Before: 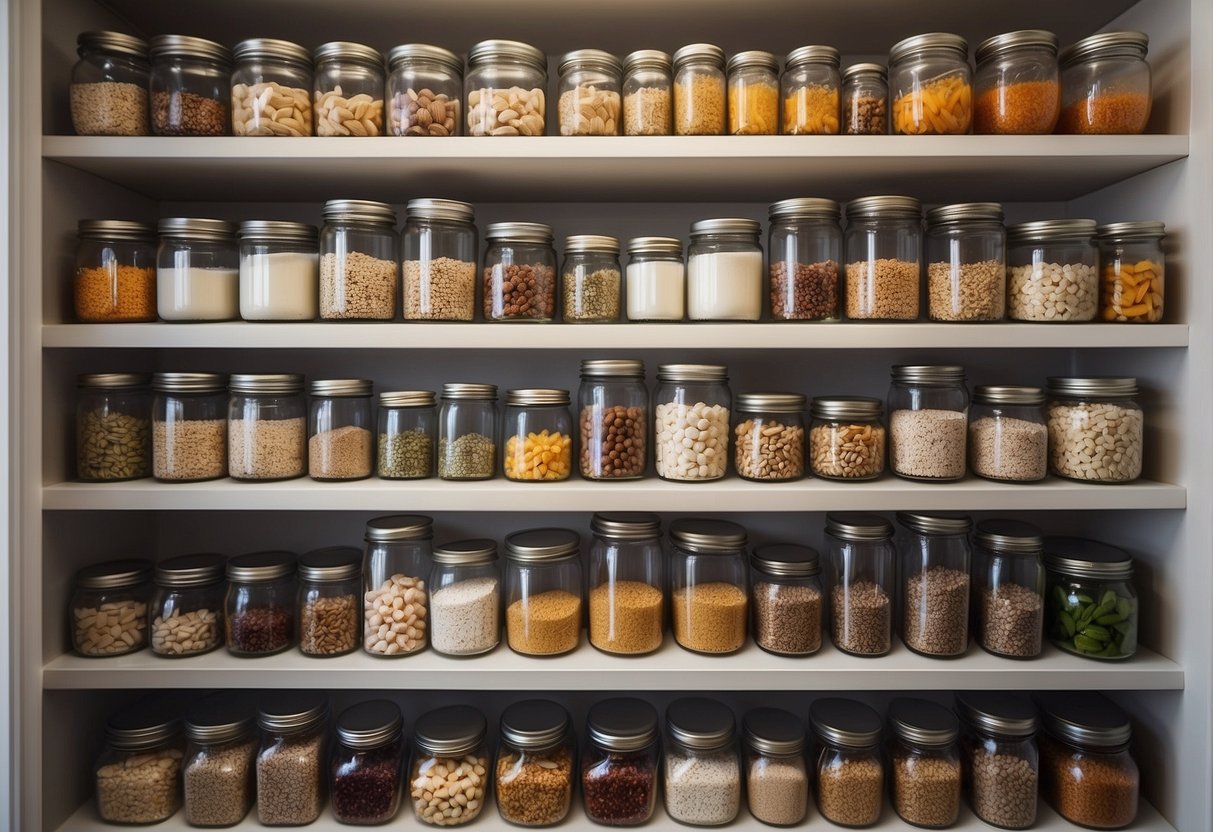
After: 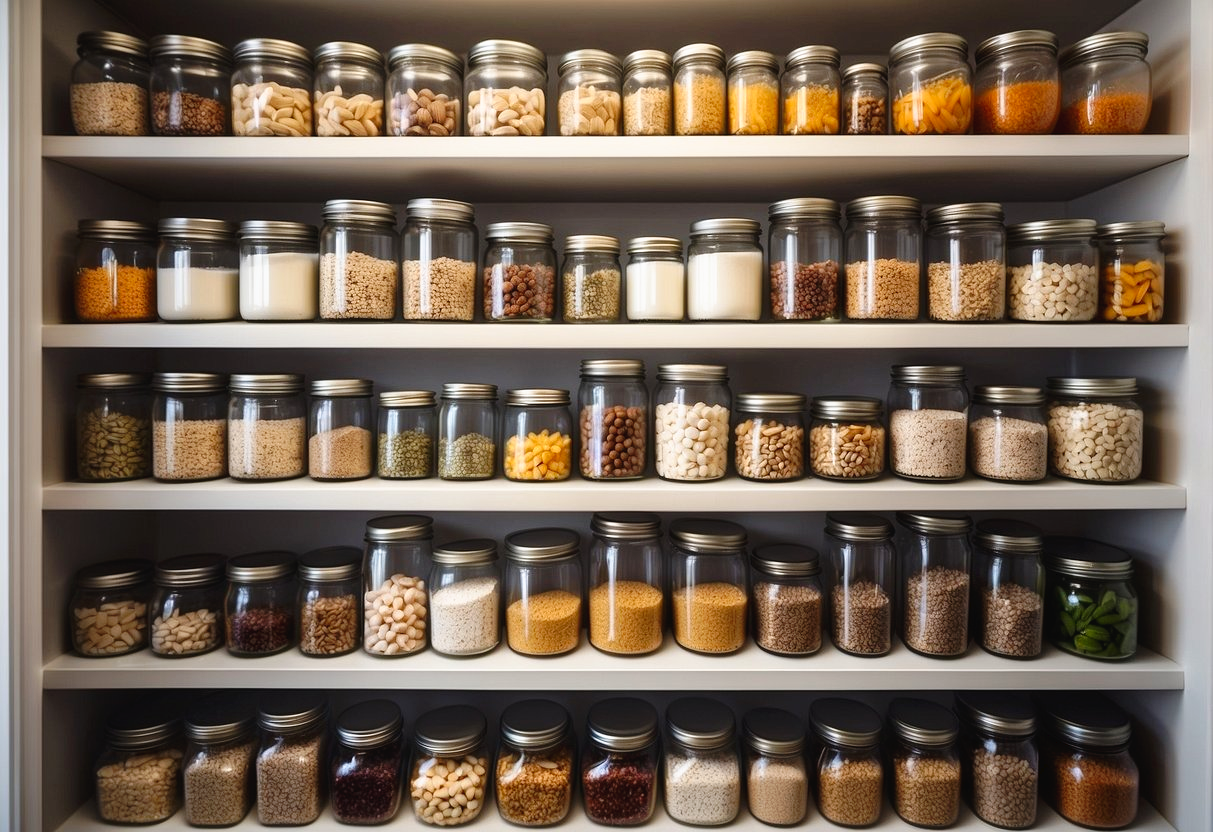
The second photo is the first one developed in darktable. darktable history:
exposure: compensate highlight preservation false
tone curve: curves: ch0 [(0, 0) (0.003, 0.025) (0.011, 0.025) (0.025, 0.029) (0.044, 0.035) (0.069, 0.053) (0.1, 0.083) (0.136, 0.118) (0.177, 0.163) (0.224, 0.22) (0.277, 0.295) (0.335, 0.371) (0.399, 0.444) (0.468, 0.524) (0.543, 0.618) (0.623, 0.702) (0.709, 0.79) (0.801, 0.89) (0.898, 0.973) (1, 1)], preserve colors none
